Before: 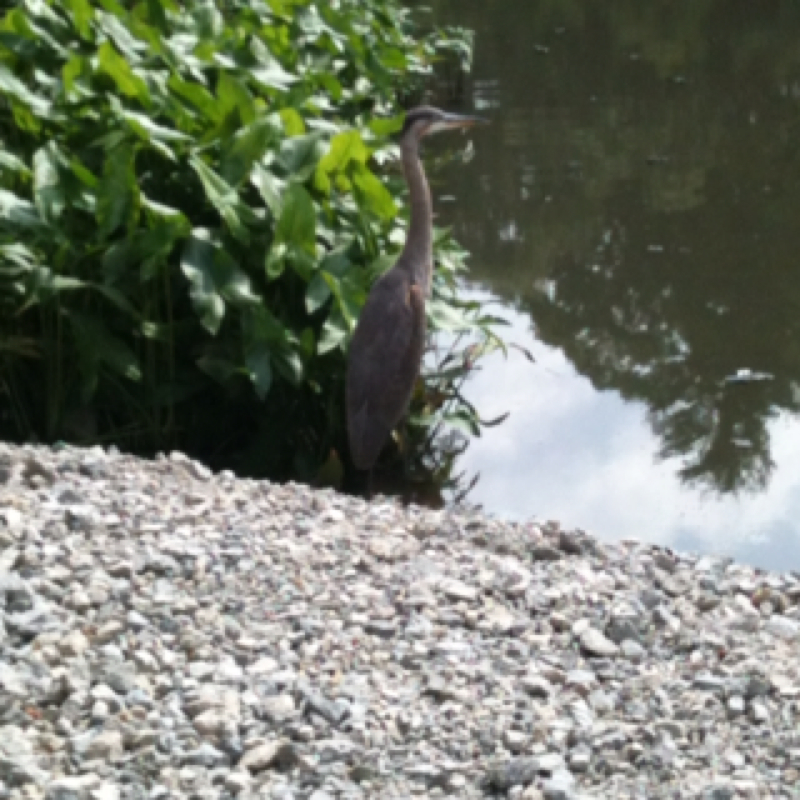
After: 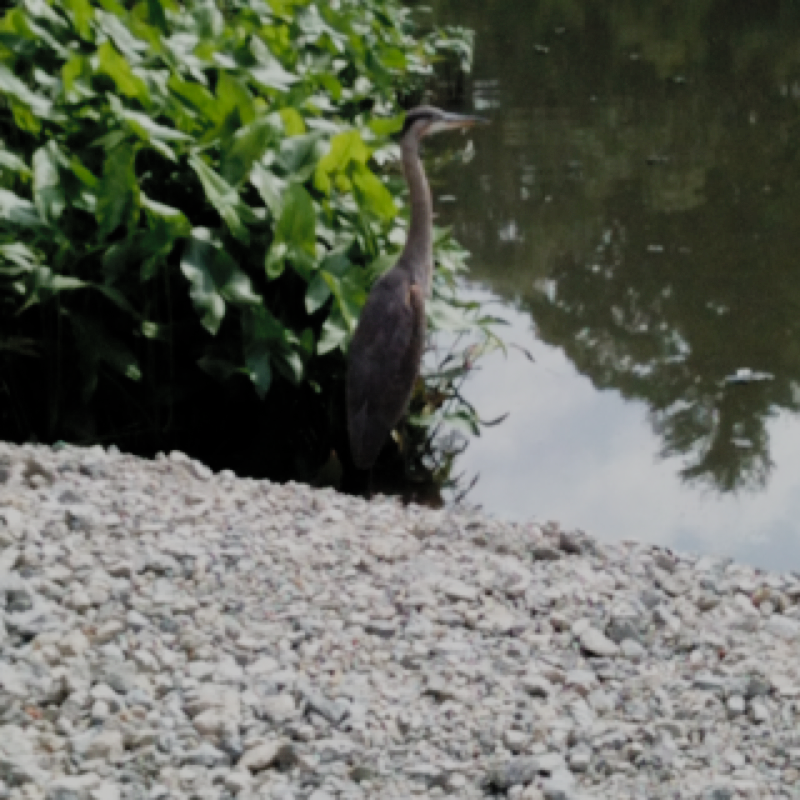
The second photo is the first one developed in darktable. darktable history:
filmic rgb: middle gray luminance 30%, black relative exposure -9 EV, white relative exposure 7 EV, threshold 6 EV, target black luminance 0%, hardness 2.94, latitude 2.04%, contrast 0.963, highlights saturation mix 5%, shadows ↔ highlights balance 12.16%, add noise in highlights 0, preserve chrominance no, color science v3 (2019), use custom middle-gray values true, iterations of high-quality reconstruction 0, contrast in highlights soft, enable highlight reconstruction true
contrast brightness saturation: brightness 0.15
